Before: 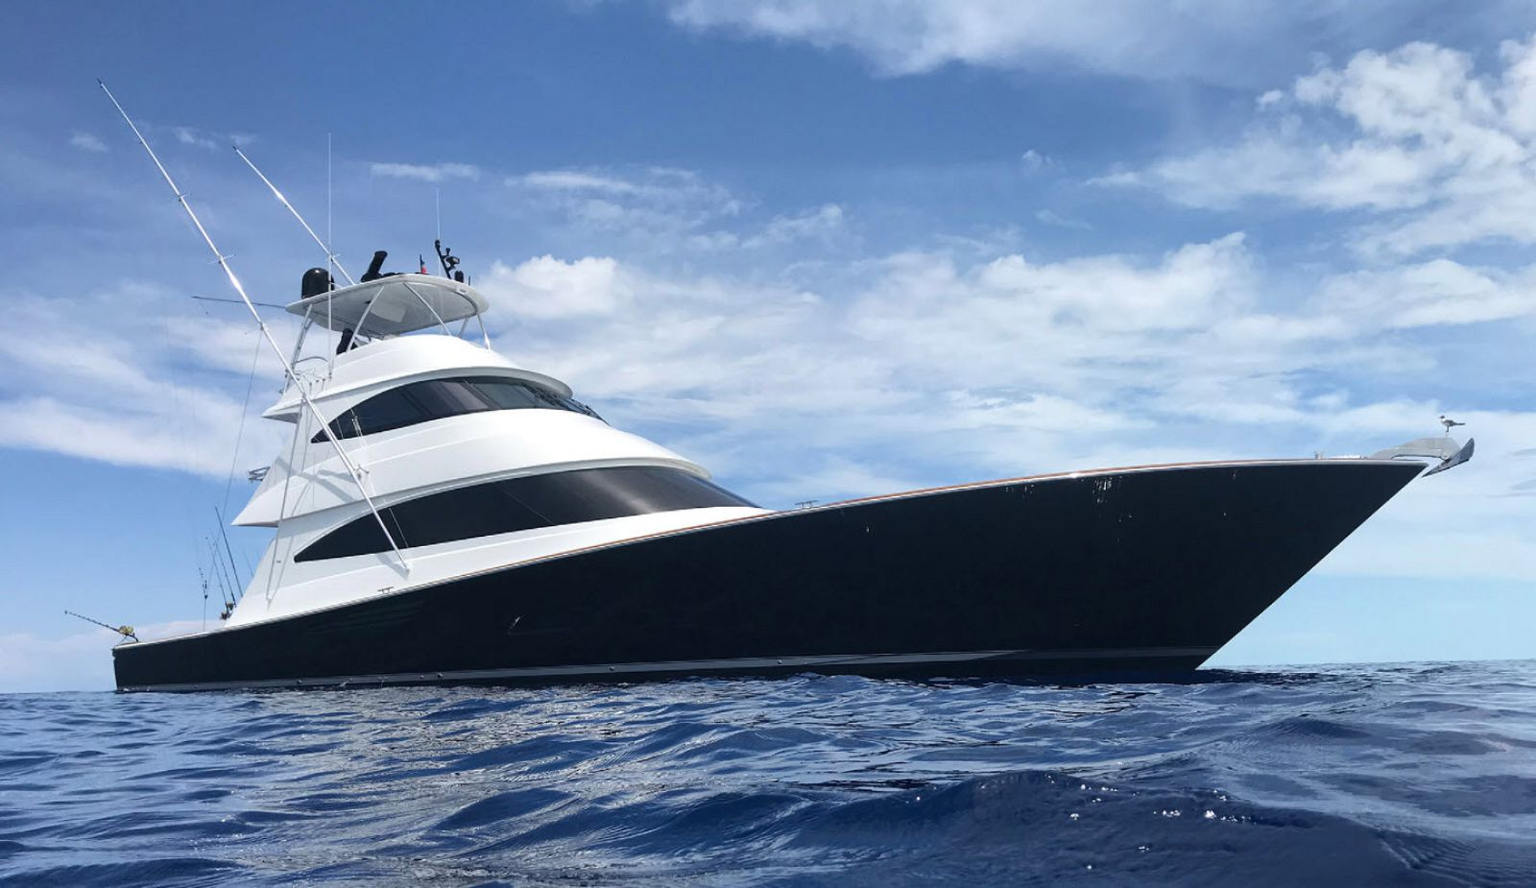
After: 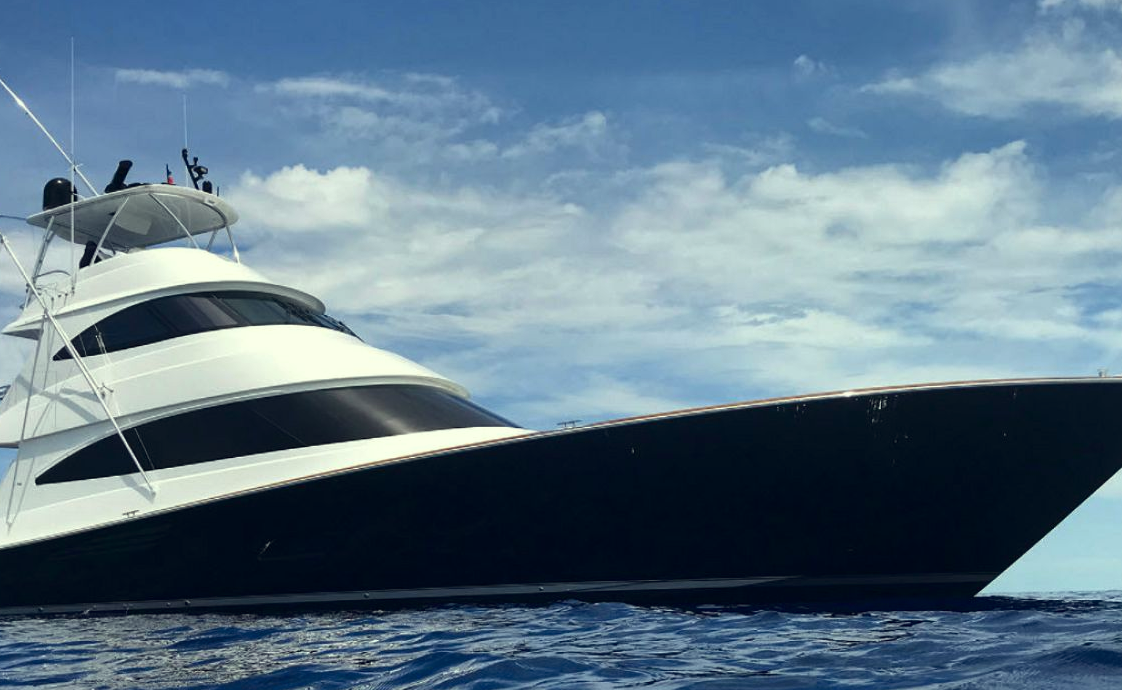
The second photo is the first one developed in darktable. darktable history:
shadows and highlights: shadows 6.37, soften with gaussian
crop and rotate: left 16.964%, top 10.931%, right 12.89%, bottom 14.421%
color correction: highlights a* -5.89, highlights b* 11.22
contrast brightness saturation: contrast 0.067, brightness -0.126, saturation 0.047
